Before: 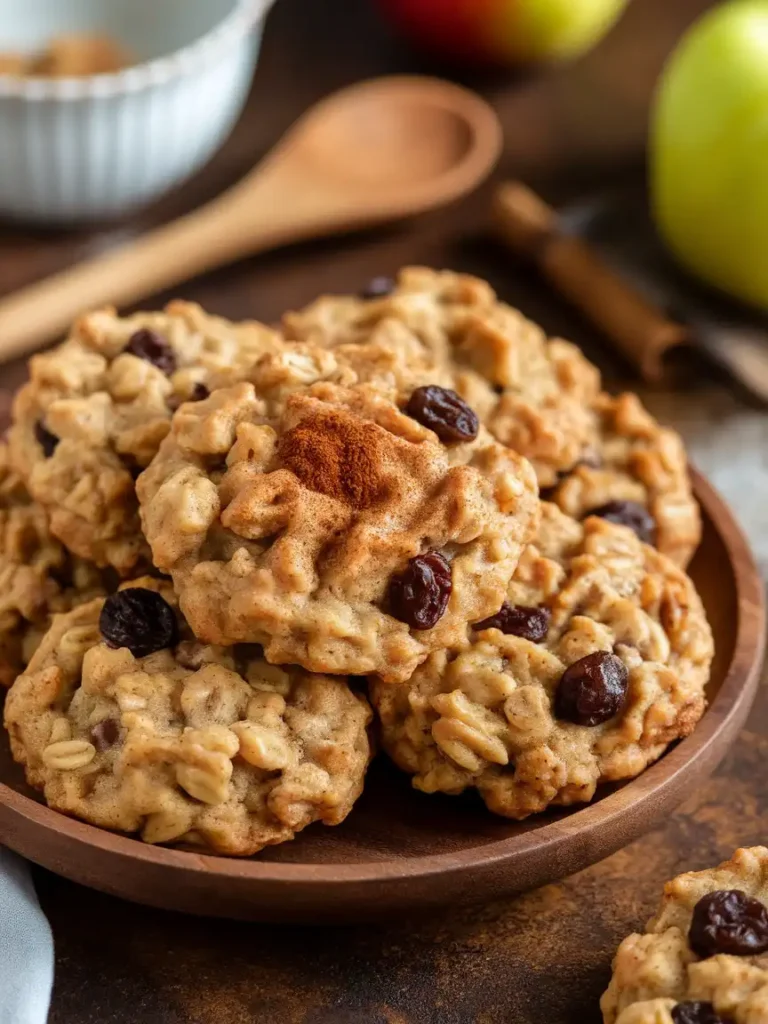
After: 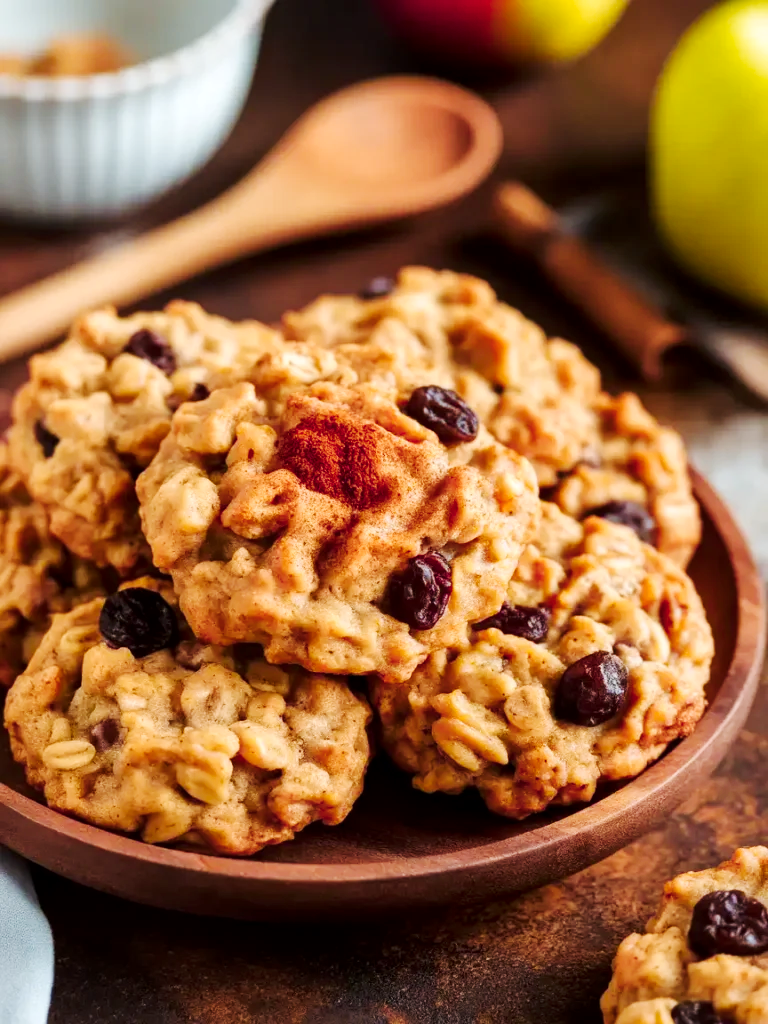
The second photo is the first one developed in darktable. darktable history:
tone curve: curves: ch0 [(0, 0) (0.071, 0.06) (0.253, 0.242) (0.437, 0.498) (0.55, 0.644) (0.657, 0.749) (0.823, 0.876) (1, 0.99)]; ch1 [(0, 0) (0.346, 0.307) (0.408, 0.369) (0.453, 0.457) (0.476, 0.489) (0.502, 0.493) (0.521, 0.515) (0.537, 0.531) (0.612, 0.641) (0.676, 0.728) (1, 1)]; ch2 [(0, 0) (0.346, 0.34) (0.434, 0.46) (0.485, 0.494) (0.5, 0.494) (0.511, 0.504) (0.537, 0.551) (0.579, 0.599) (0.625, 0.686) (1, 1)], preserve colors none
color balance rgb: linear chroma grading › global chroma 15.434%, perceptual saturation grading › global saturation 0.793%, hue shift -8.38°
local contrast: mode bilateral grid, contrast 20, coarseness 51, detail 130%, midtone range 0.2
